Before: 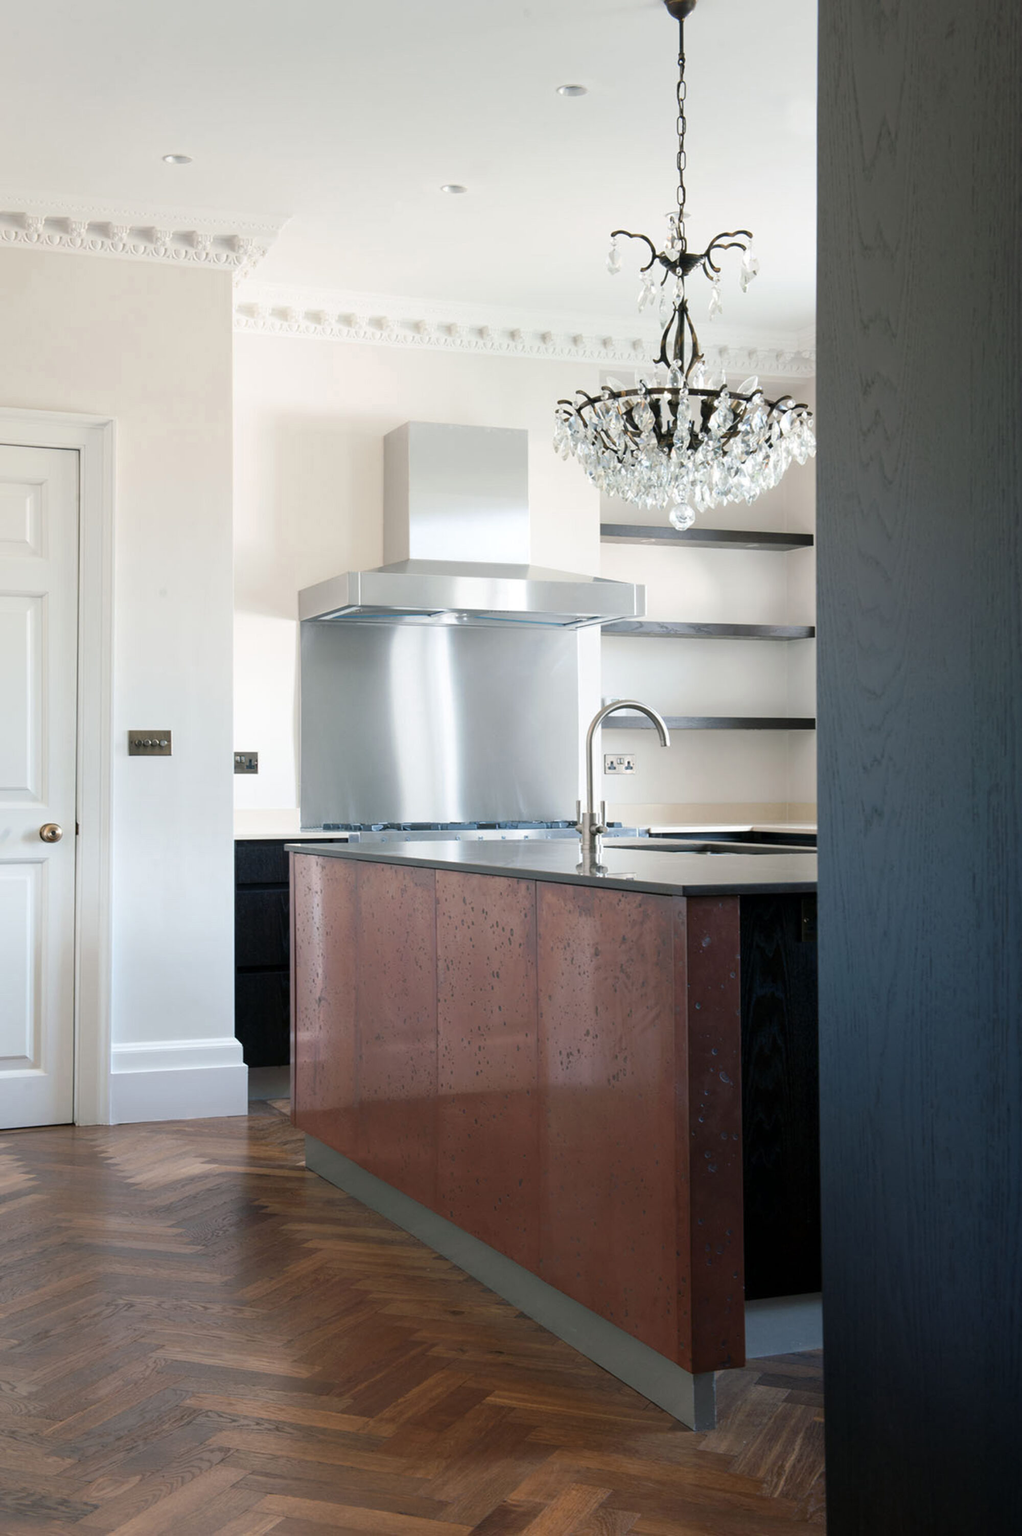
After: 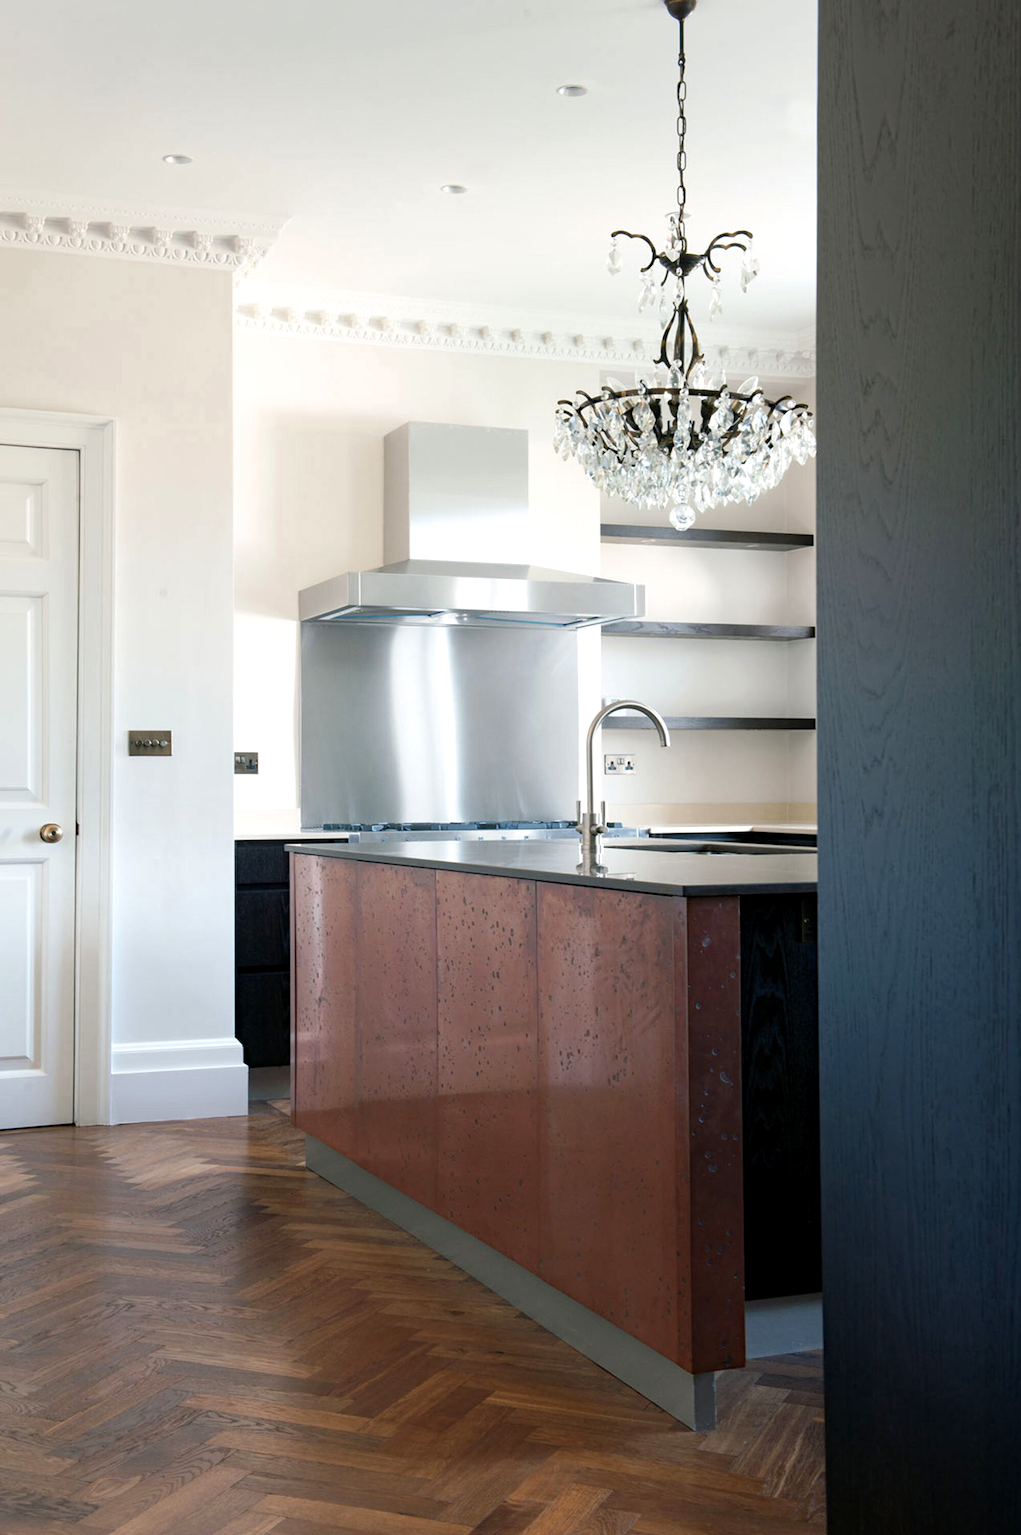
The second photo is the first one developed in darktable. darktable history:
haze removal: compatibility mode true, adaptive false
exposure: black level correction 0.001, exposure 0.193 EV, compensate highlight preservation false
